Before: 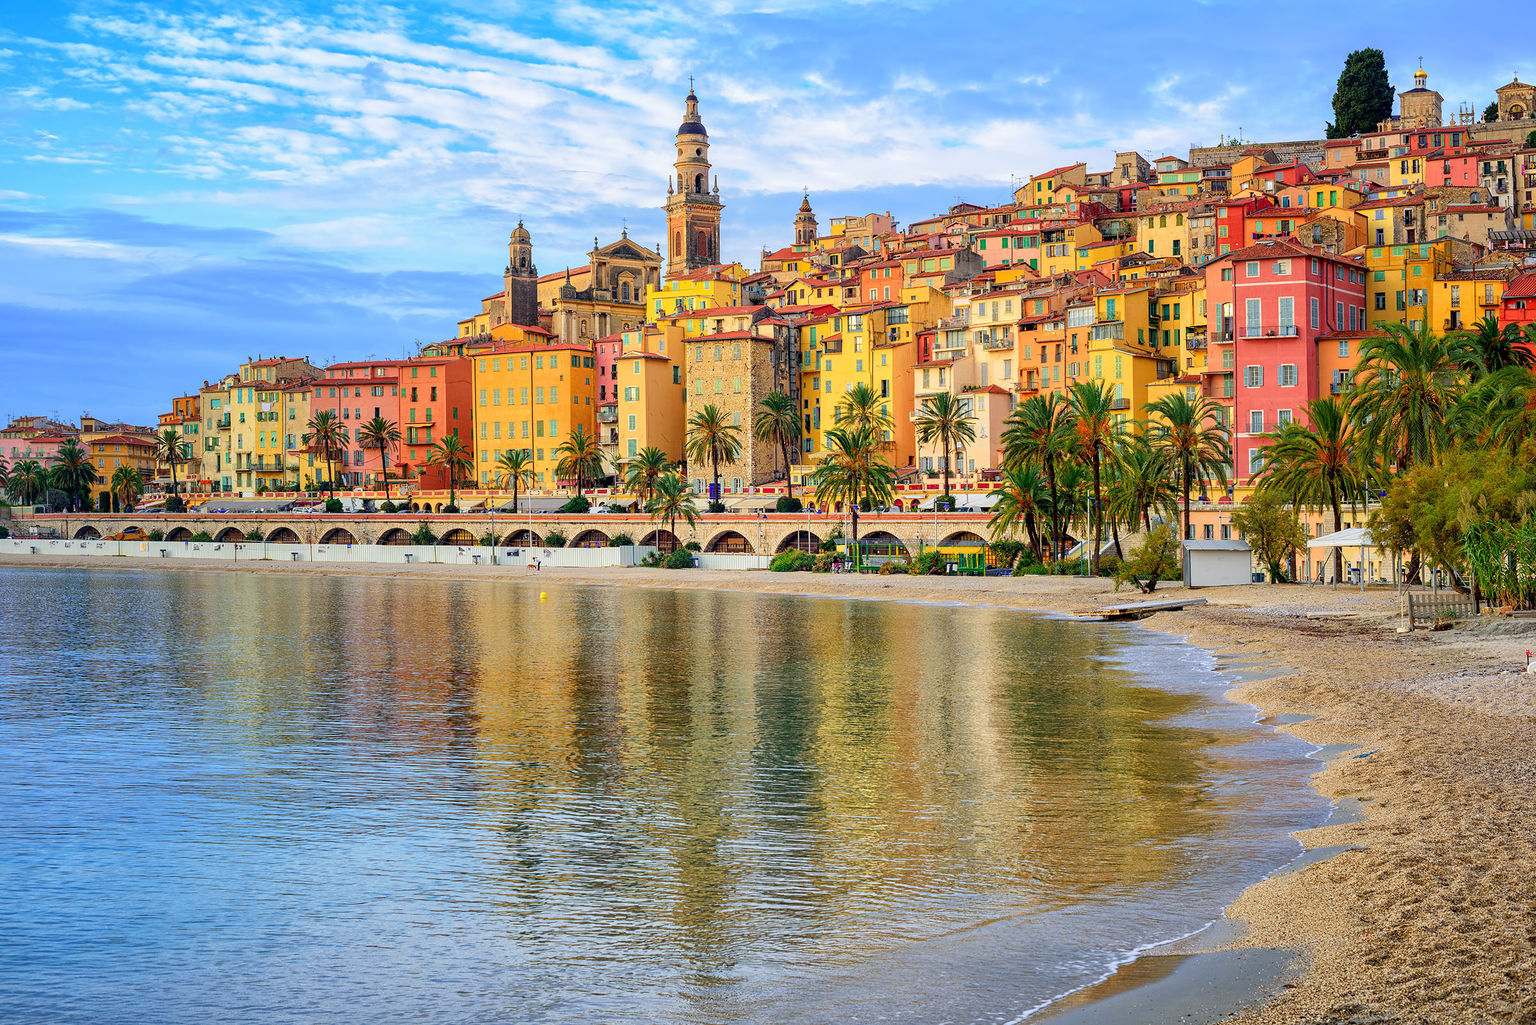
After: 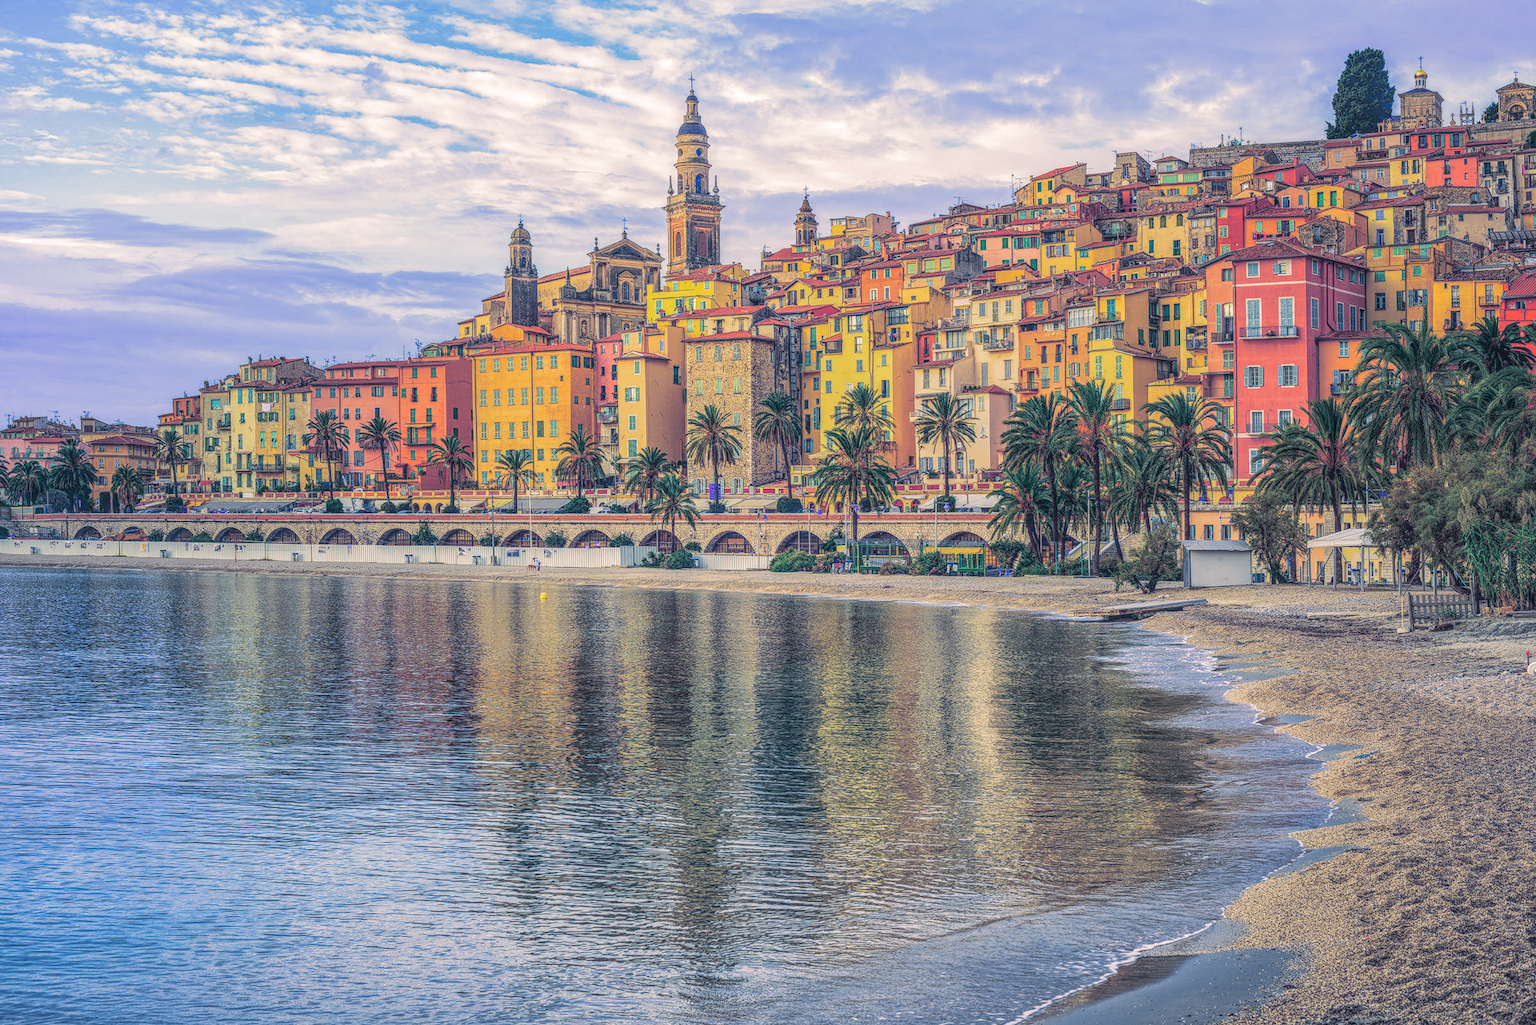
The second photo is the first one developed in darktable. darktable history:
tone curve: curves: ch0 [(0, 0.068) (1, 0.961)], color space Lab, linked channels, preserve colors none
color correction #1: saturation 0.5
color correction "1": highlights a* -3.28, highlights b* -6.24, shadows a* 3.1, shadows b* 5.19
split-toning: shadows › hue 226.8°, shadows › saturation 0.56, highlights › hue 28.8°, balance -40, compress 0% | blend: blend mode normal, opacity 60%; mask: uniform (no mask)
local contrast: highlights 20%, shadows 30%, detail 200%, midtone range 0.2 | blend: blend mode normal, opacity 65%; mask: uniform (no mask)
